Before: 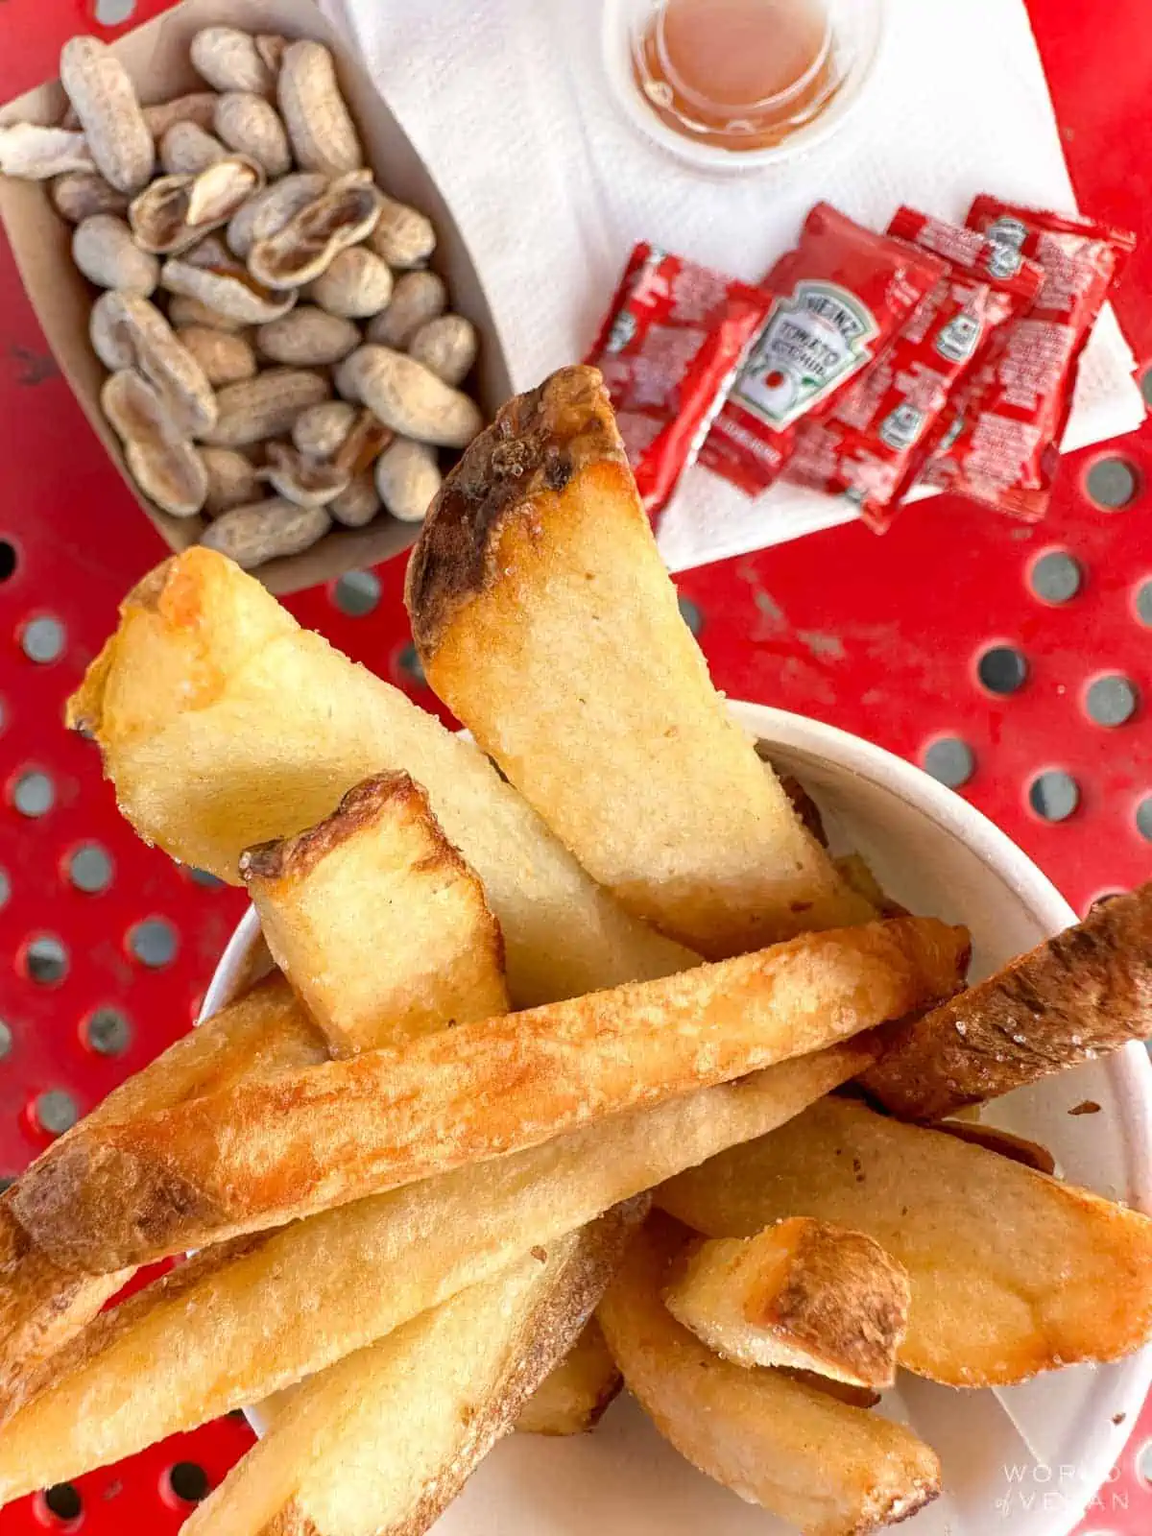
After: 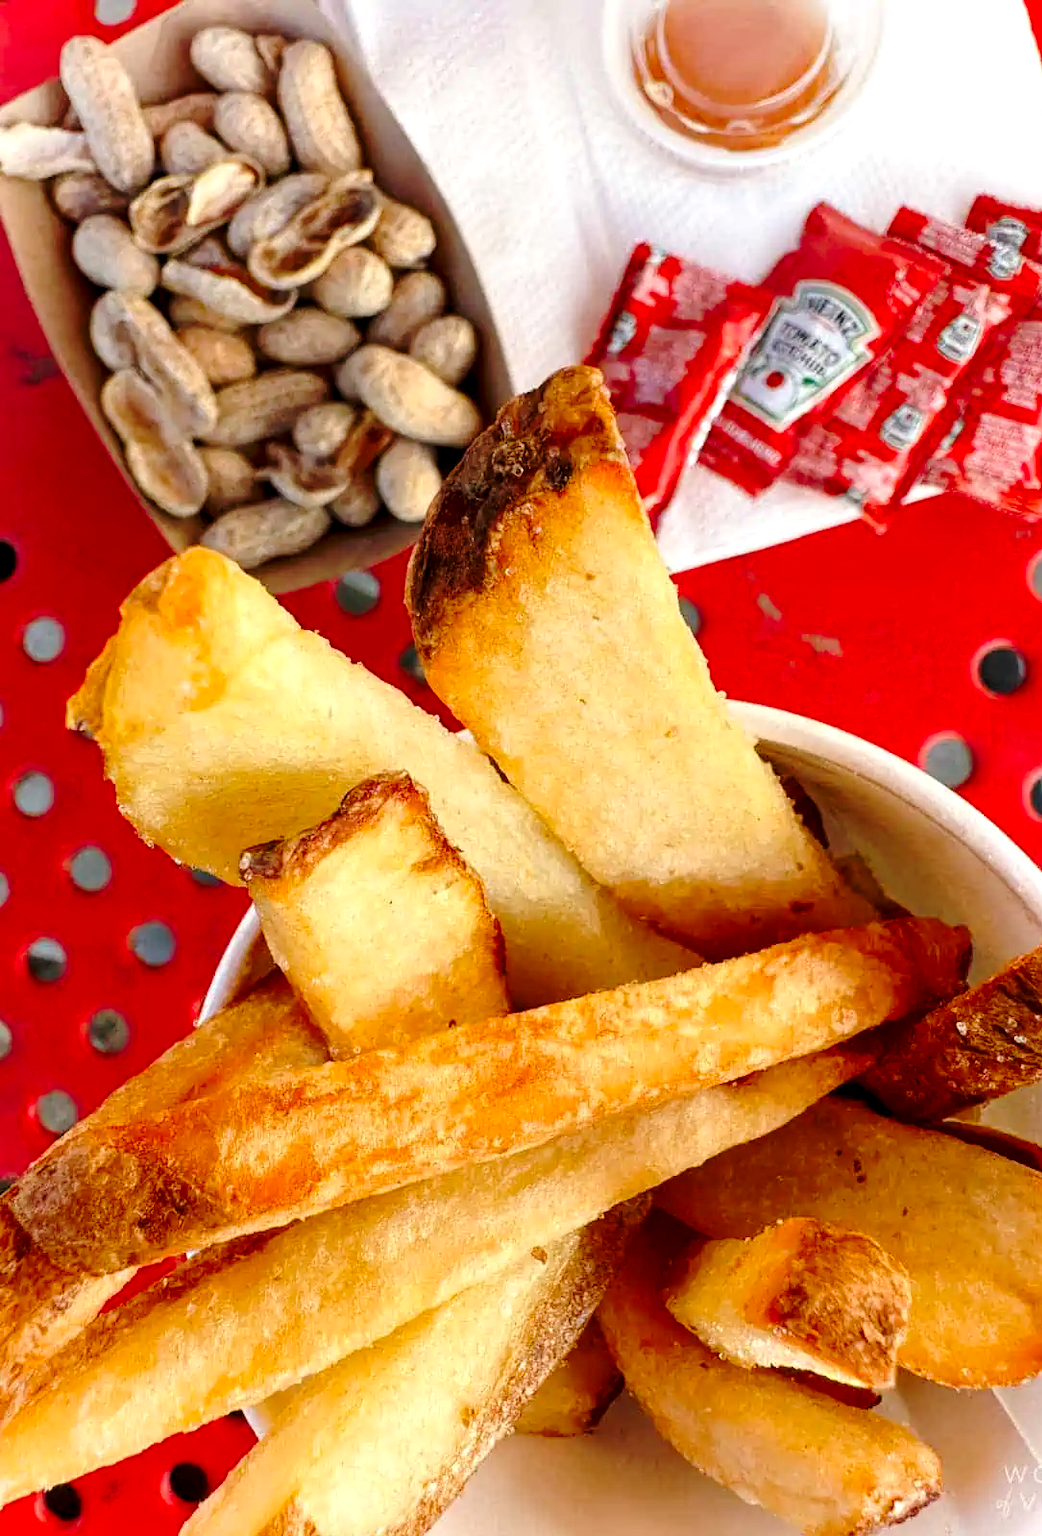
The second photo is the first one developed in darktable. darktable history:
contrast brightness saturation: saturation 0.1
exposure: black level correction 0.009, exposure 0.119 EV, compensate highlight preservation false
crop: right 9.509%, bottom 0.031%
base curve: curves: ch0 [(0, 0) (0.073, 0.04) (0.157, 0.139) (0.492, 0.492) (0.758, 0.758) (1, 1)], preserve colors none
